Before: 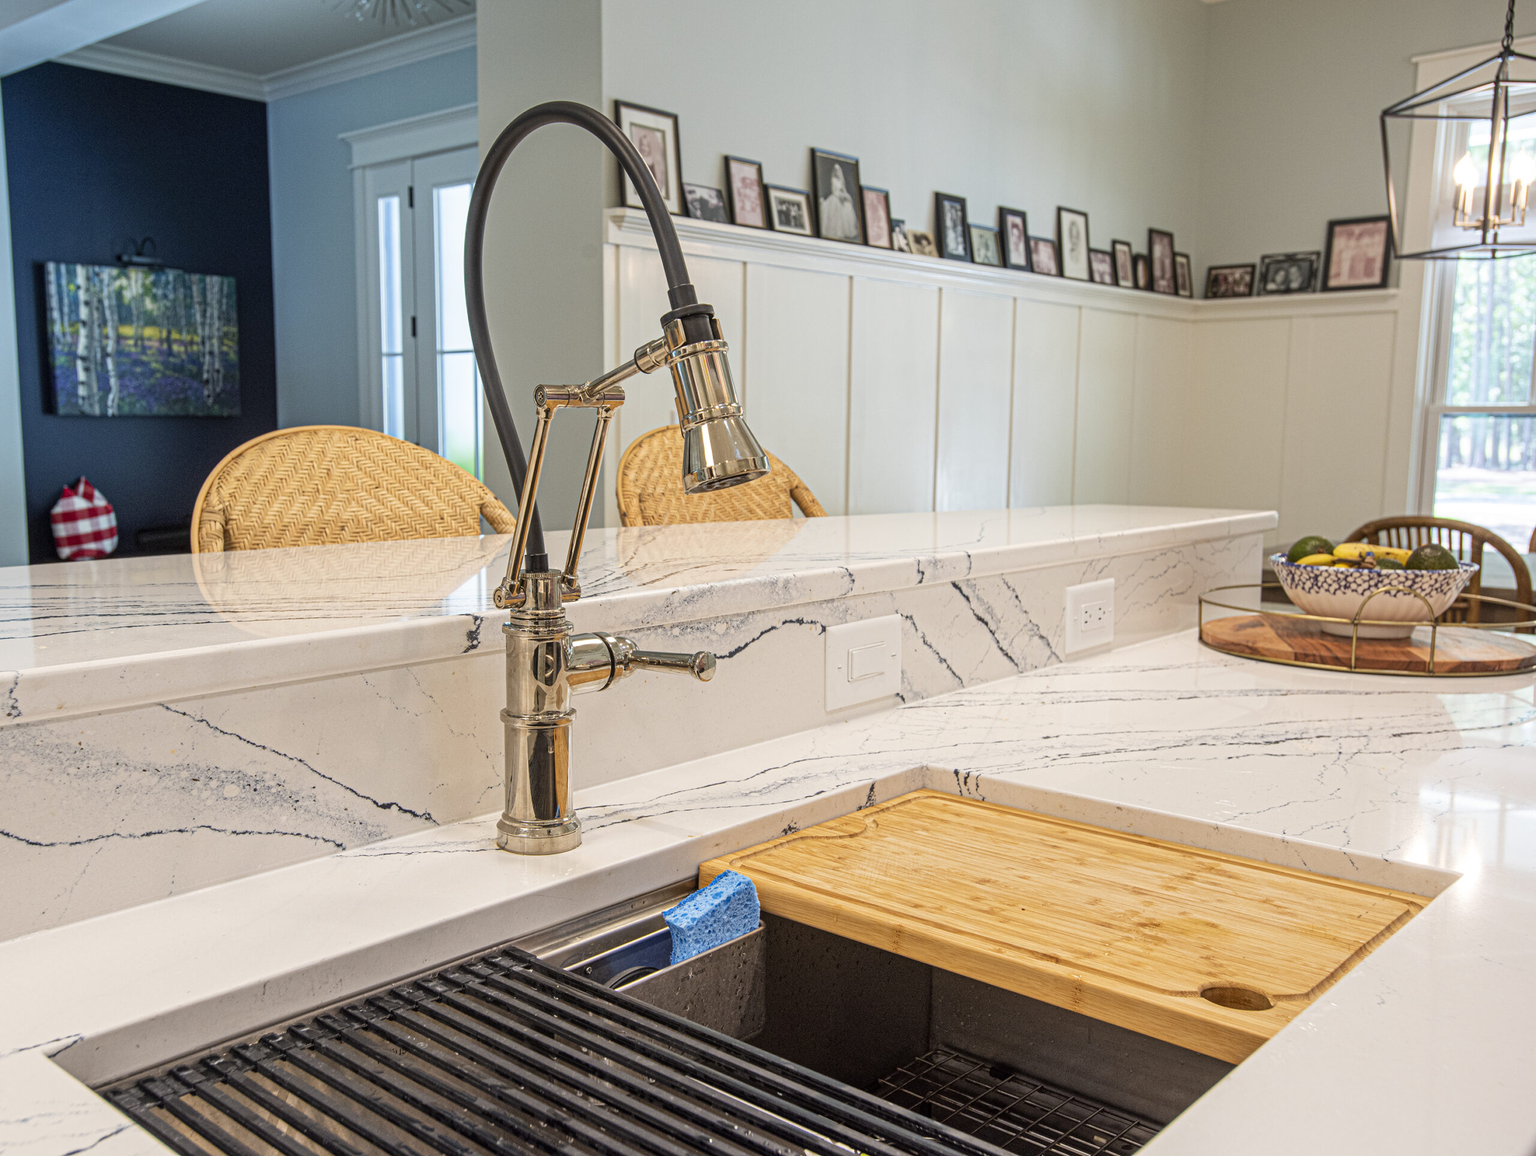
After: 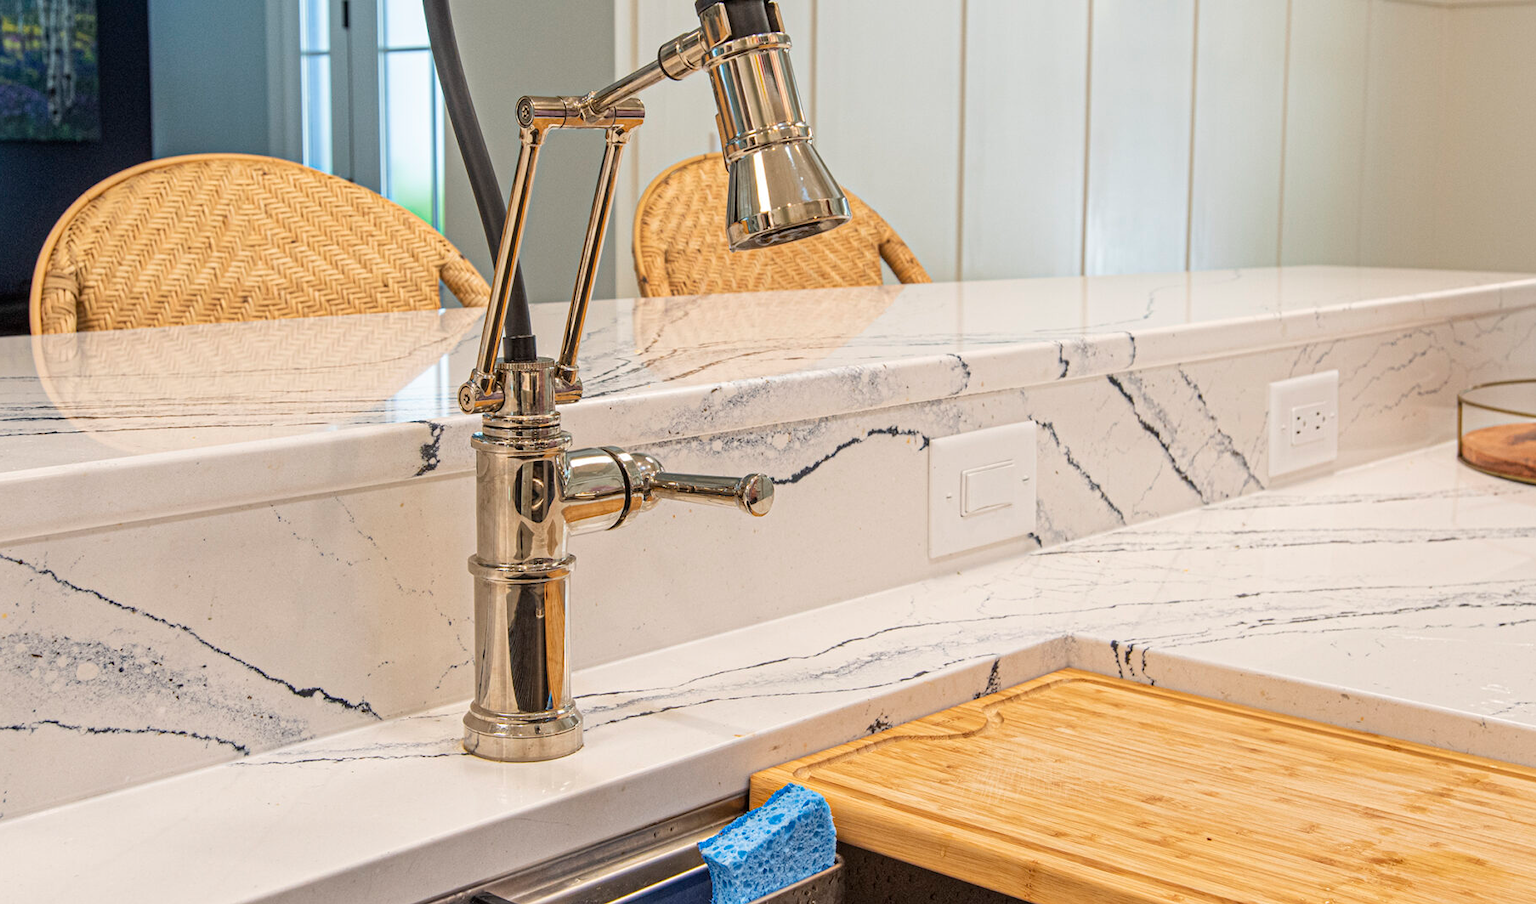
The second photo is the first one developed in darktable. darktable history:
crop: left 11.075%, top 27.463%, right 18.321%, bottom 17.265%
